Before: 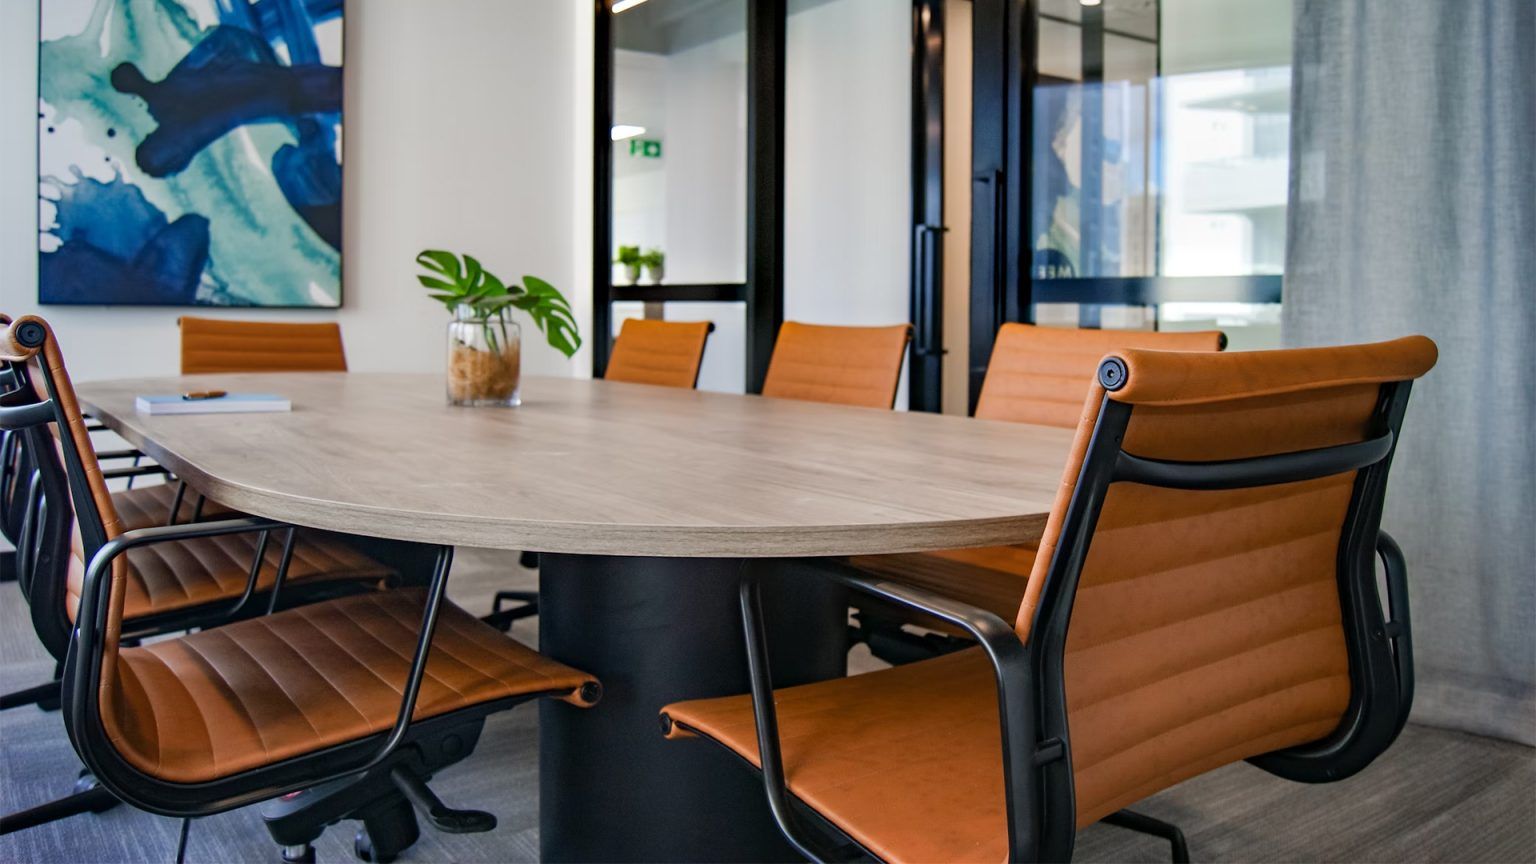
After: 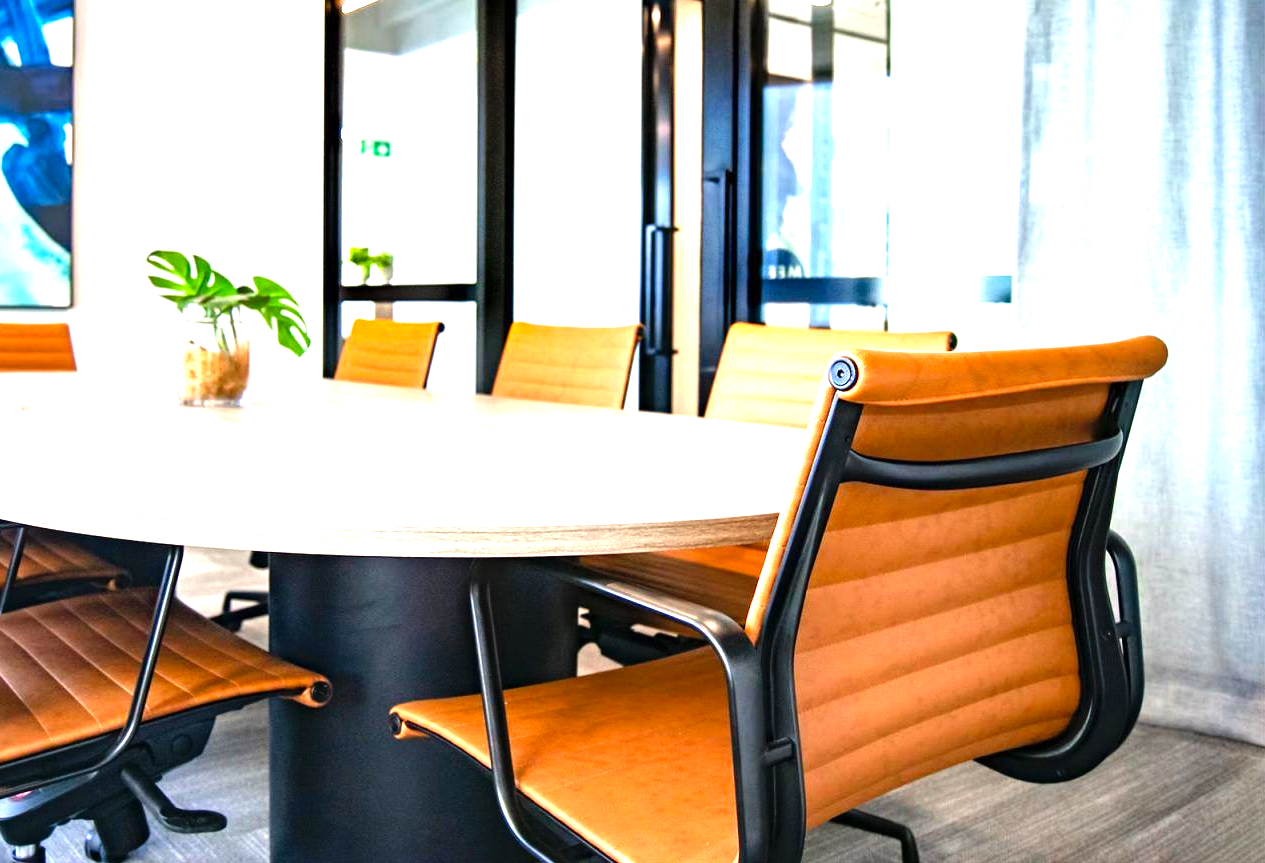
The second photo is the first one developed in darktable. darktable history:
levels: levels [0, 0.281, 0.562]
crop: left 17.582%, bottom 0.031%
